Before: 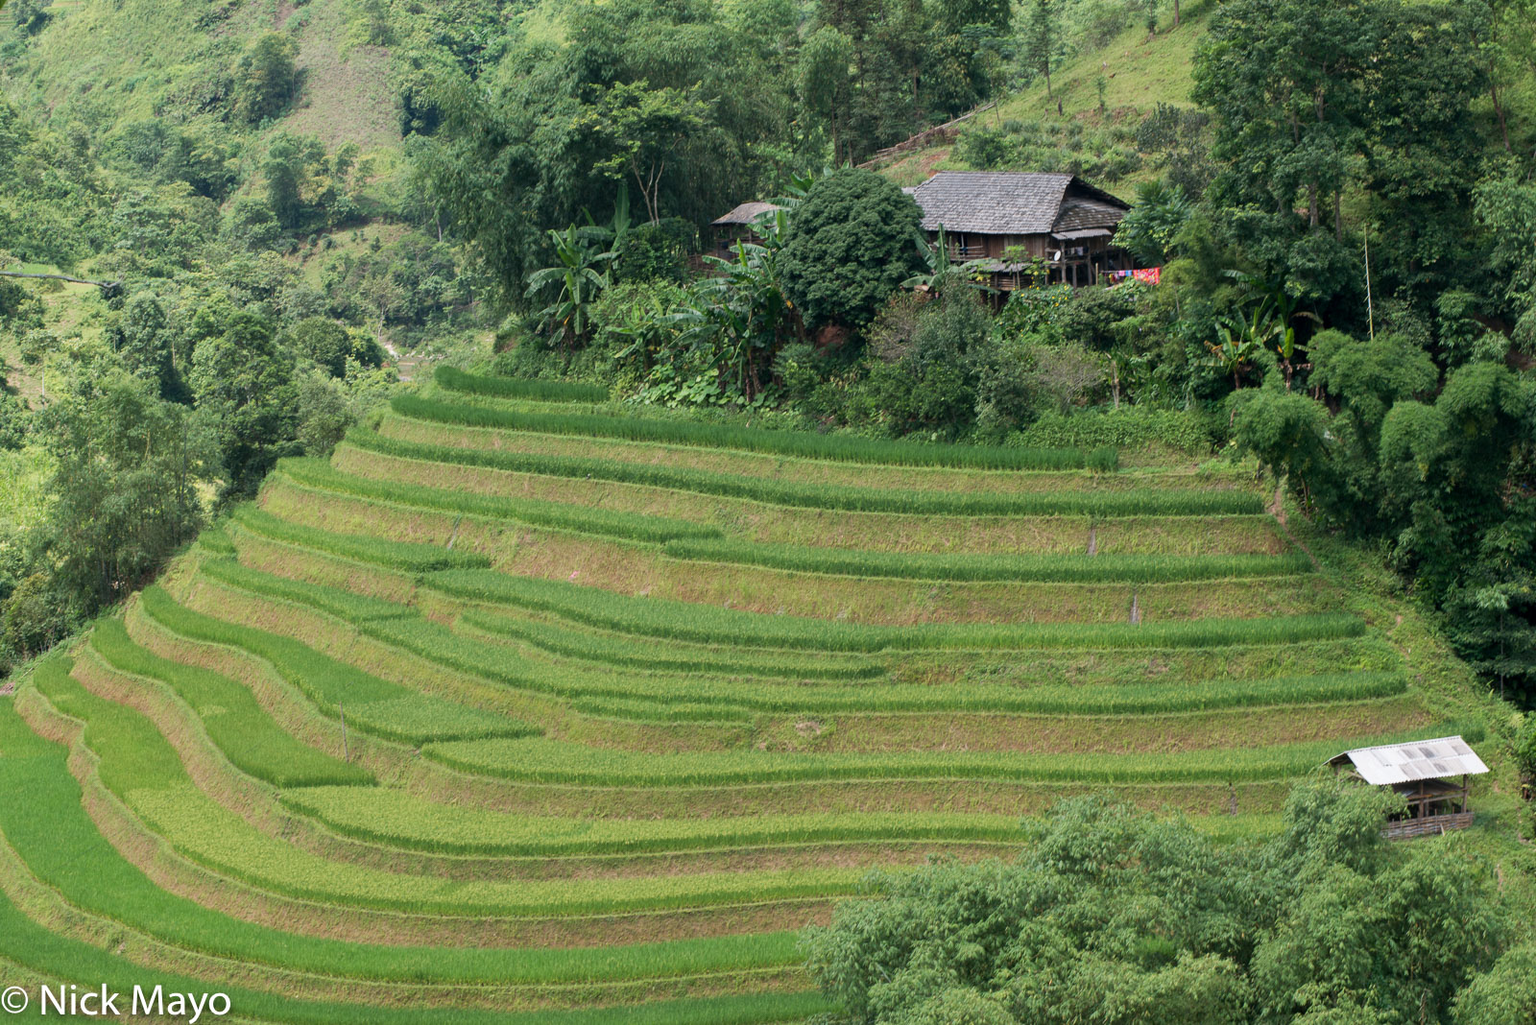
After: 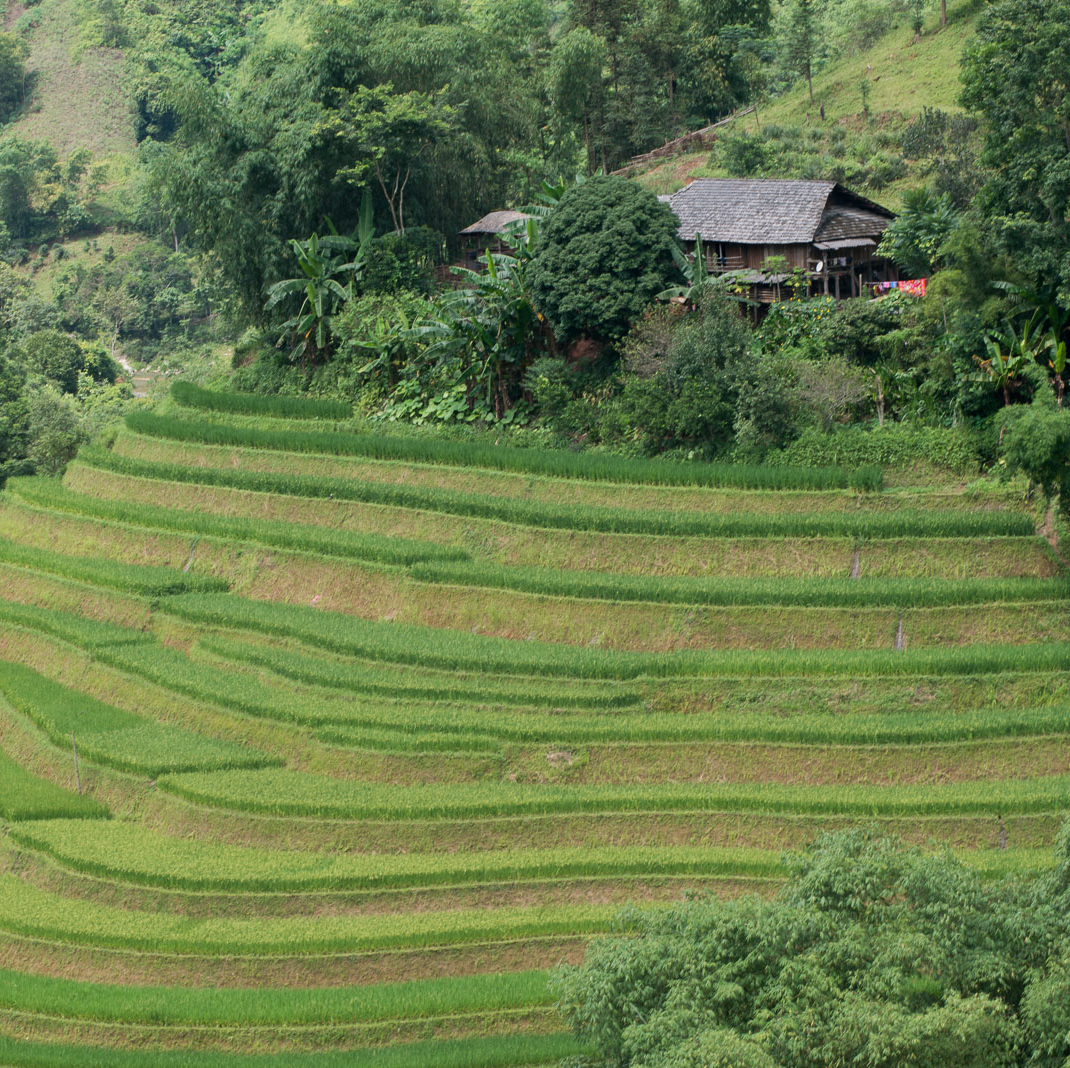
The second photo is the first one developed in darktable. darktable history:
crop and rotate: left 17.642%, right 15.432%
